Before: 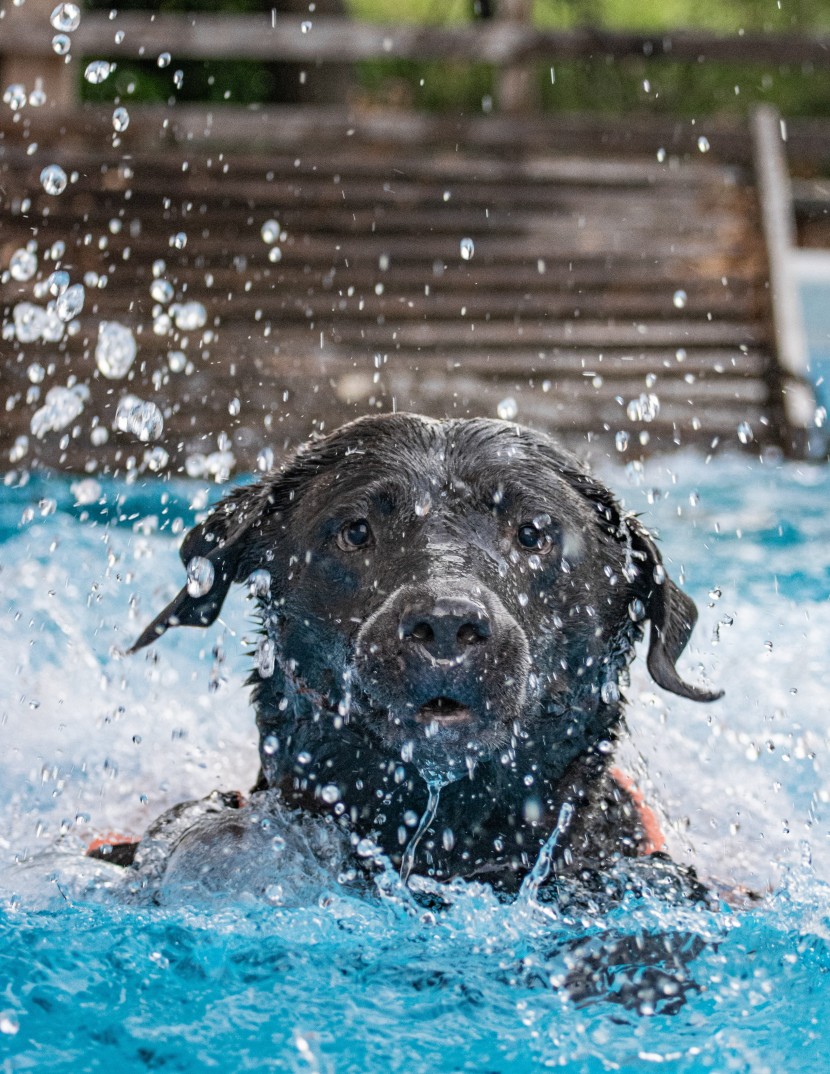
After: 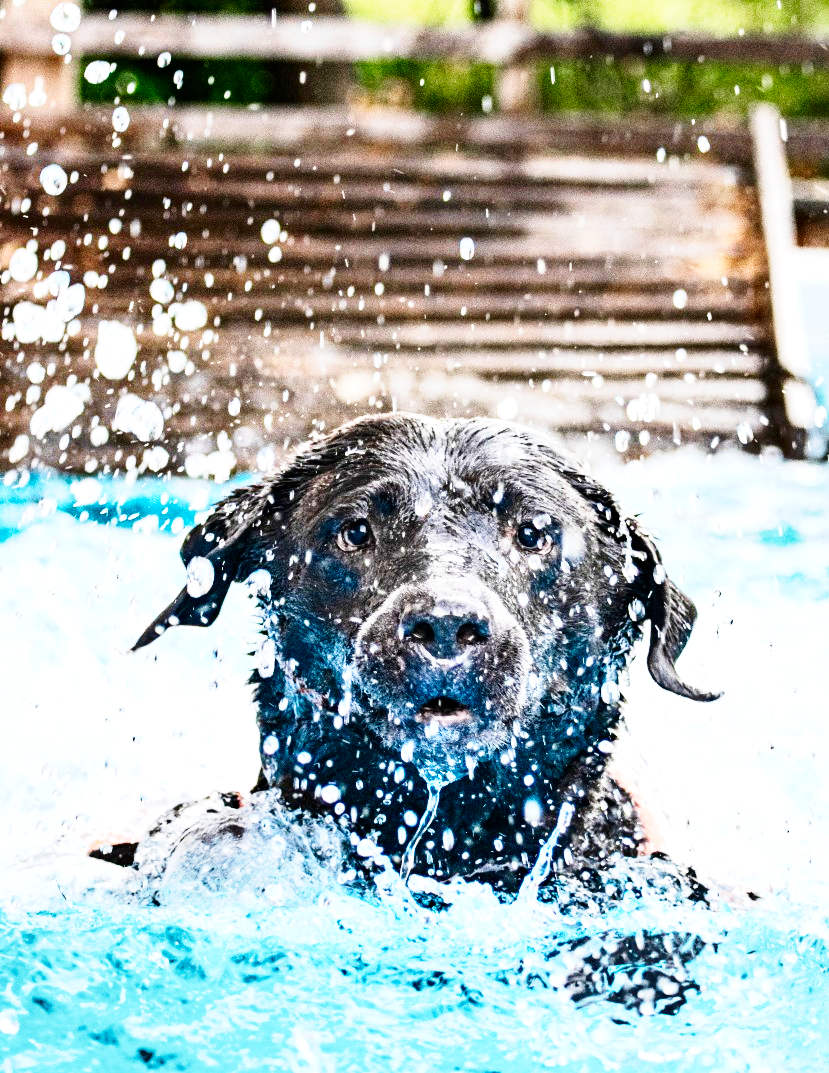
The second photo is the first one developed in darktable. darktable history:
base curve: curves: ch0 [(0, 0) (0, 0.001) (0.001, 0.001) (0.004, 0.002) (0.007, 0.004) (0.015, 0.013) (0.033, 0.045) (0.052, 0.096) (0.075, 0.17) (0.099, 0.241) (0.163, 0.42) (0.219, 0.55) (0.259, 0.616) (0.327, 0.722) (0.365, 0.765) (0.522, 0.873) (0.547, 0.881) (0.689, 0.919) (0.826, 0.952) (1, 1)], preserve colors none
shadows and highlights: highlights color adjustment 0.035%, soften with gaussian
crop and rotate: left 0.118%, bottom 0.011%
exposure: black level correction 0.001, exposure 0.499 EV, compensate exposure bias true, compensate highlight preservation false
contrast brightness saturation: contrast 0.177, saturation 0.307
tone equalizer: -8 EV -0.427 EV, -7 EV -0.371 EV, -6 EV -0.355 EV, -5 EV -0.221 EV, -3 EV 0.232 EV, -2 EV 0.362 EV, -1 EV 0.413 EV, +0 EV 0.391 EV, edges refinement/feathering 500, mask exposure compensation -1.57 EV, preserve details no
color calibration: illuminant same as pipeline (D50), adaptation none (bypass), x 0.332, y 0.334, temperature 5019.99 K
